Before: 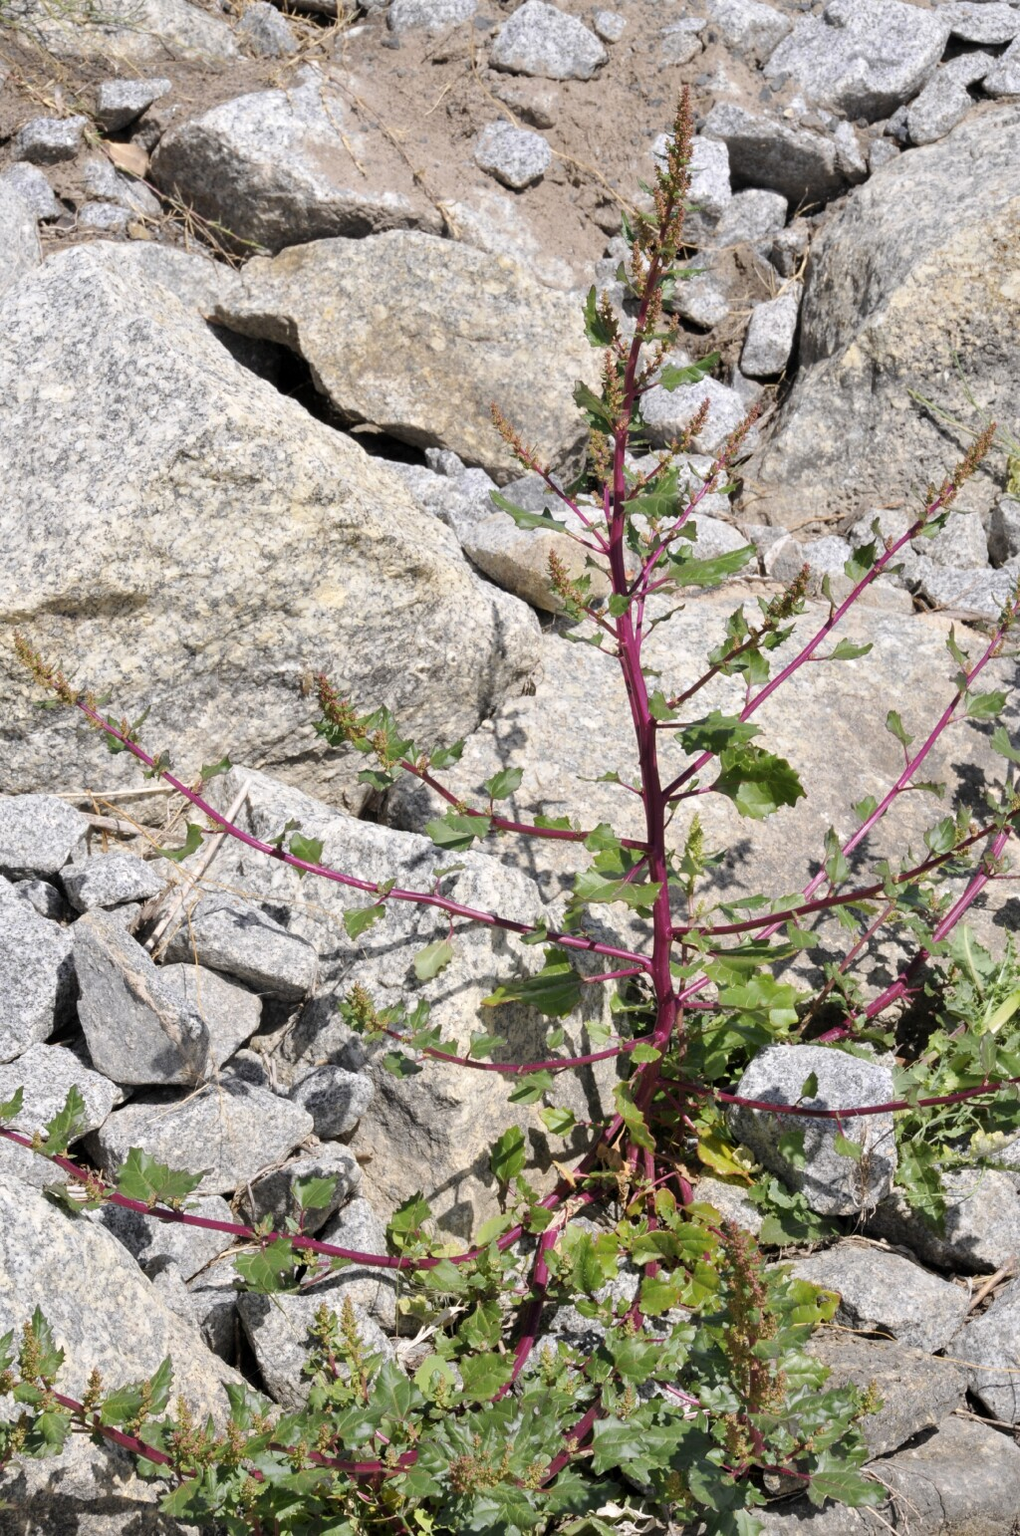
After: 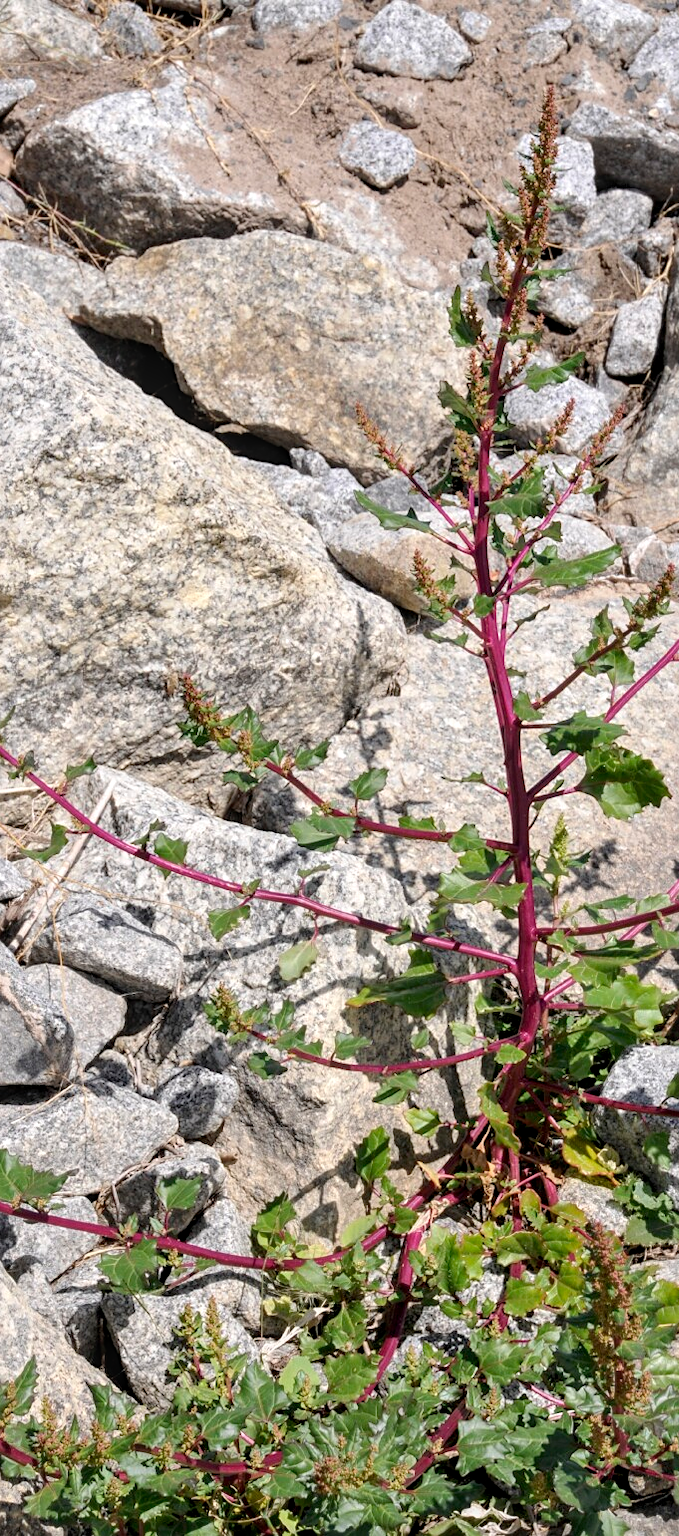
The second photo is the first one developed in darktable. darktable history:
crop and rotate: left 13.357%, right 19.997%
sharpen: amount 0.216
exposure: black level correction 0.001, compensate highlight preservation false
local contrast: on, module defaults
